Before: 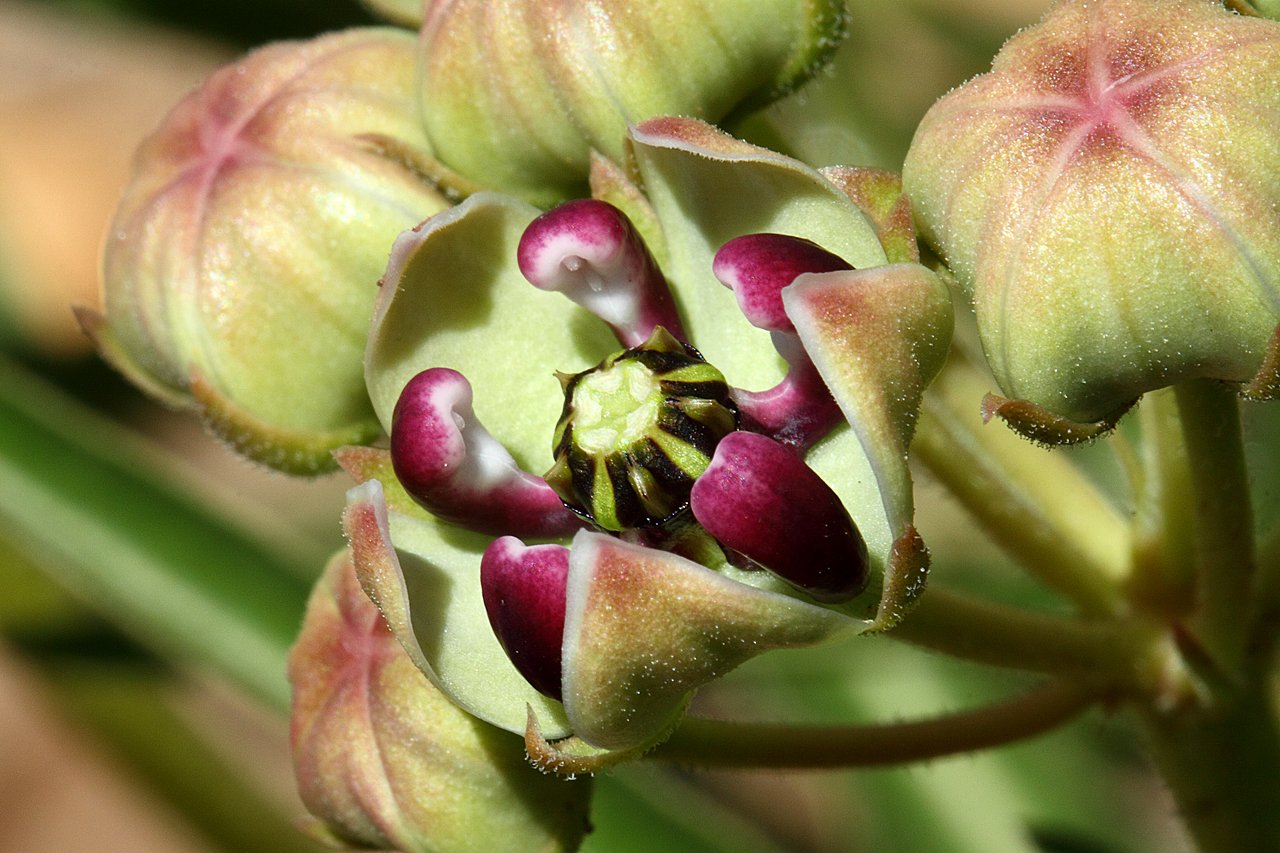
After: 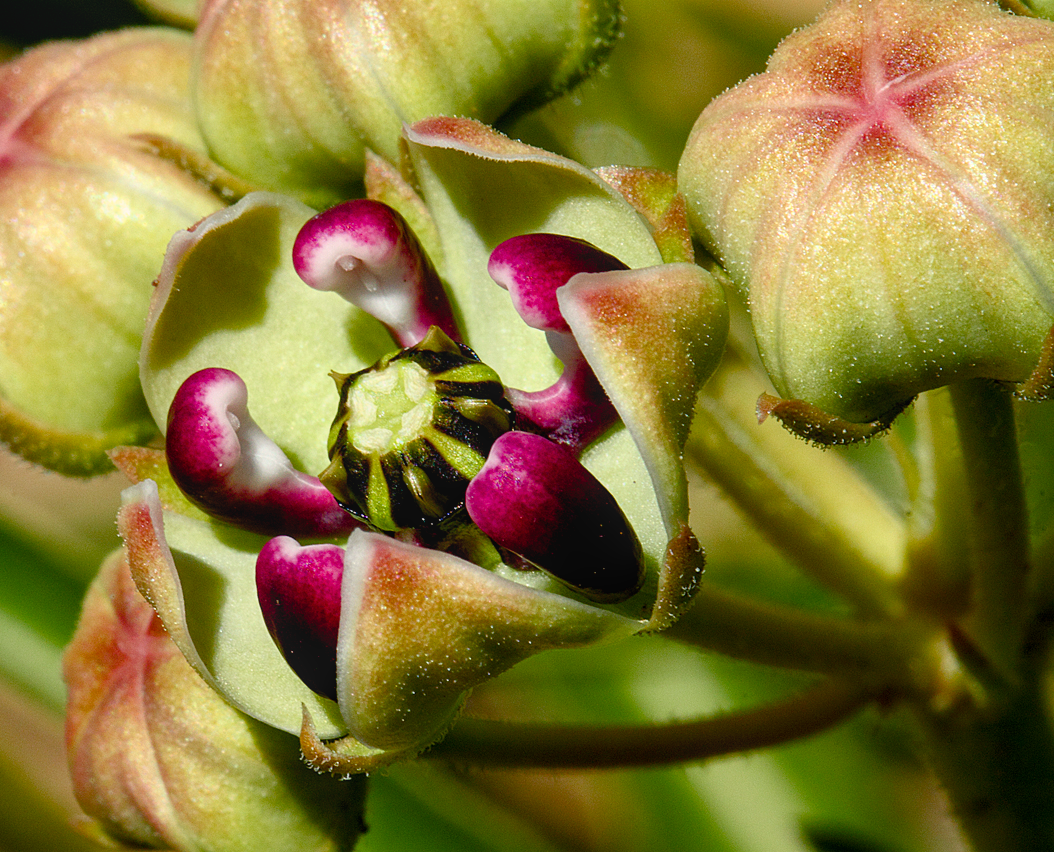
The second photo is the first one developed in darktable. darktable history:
tone equalizer: on, module defaults
crop: left 17.582%, bottom 0.031%
color balance rgb: shadows lift › chroma 1%, shadows lift › hue 240.84°, highlights gain › chroma 2%, highlights gain › hue 73.2°, global offset › luminance -0.5%, perceptual saturation grading › global saturation 20%, perceptual saturation grading › highlights -25%, perceptual saturation grading › shadows 50%, global vibrance 15%
local contrast: detail 110%
